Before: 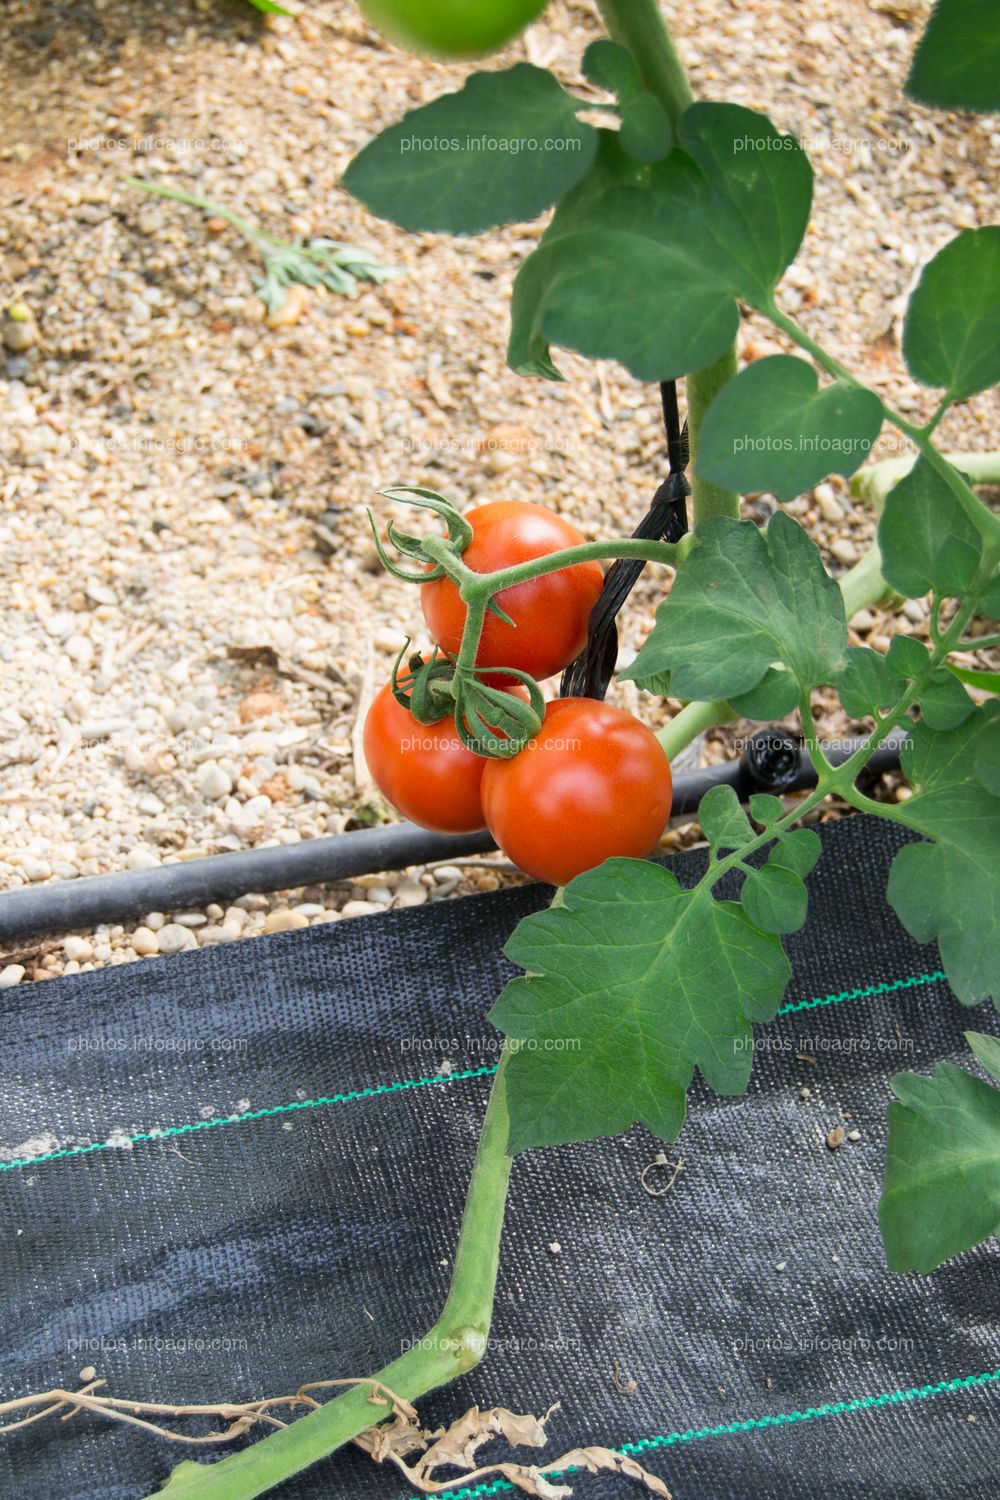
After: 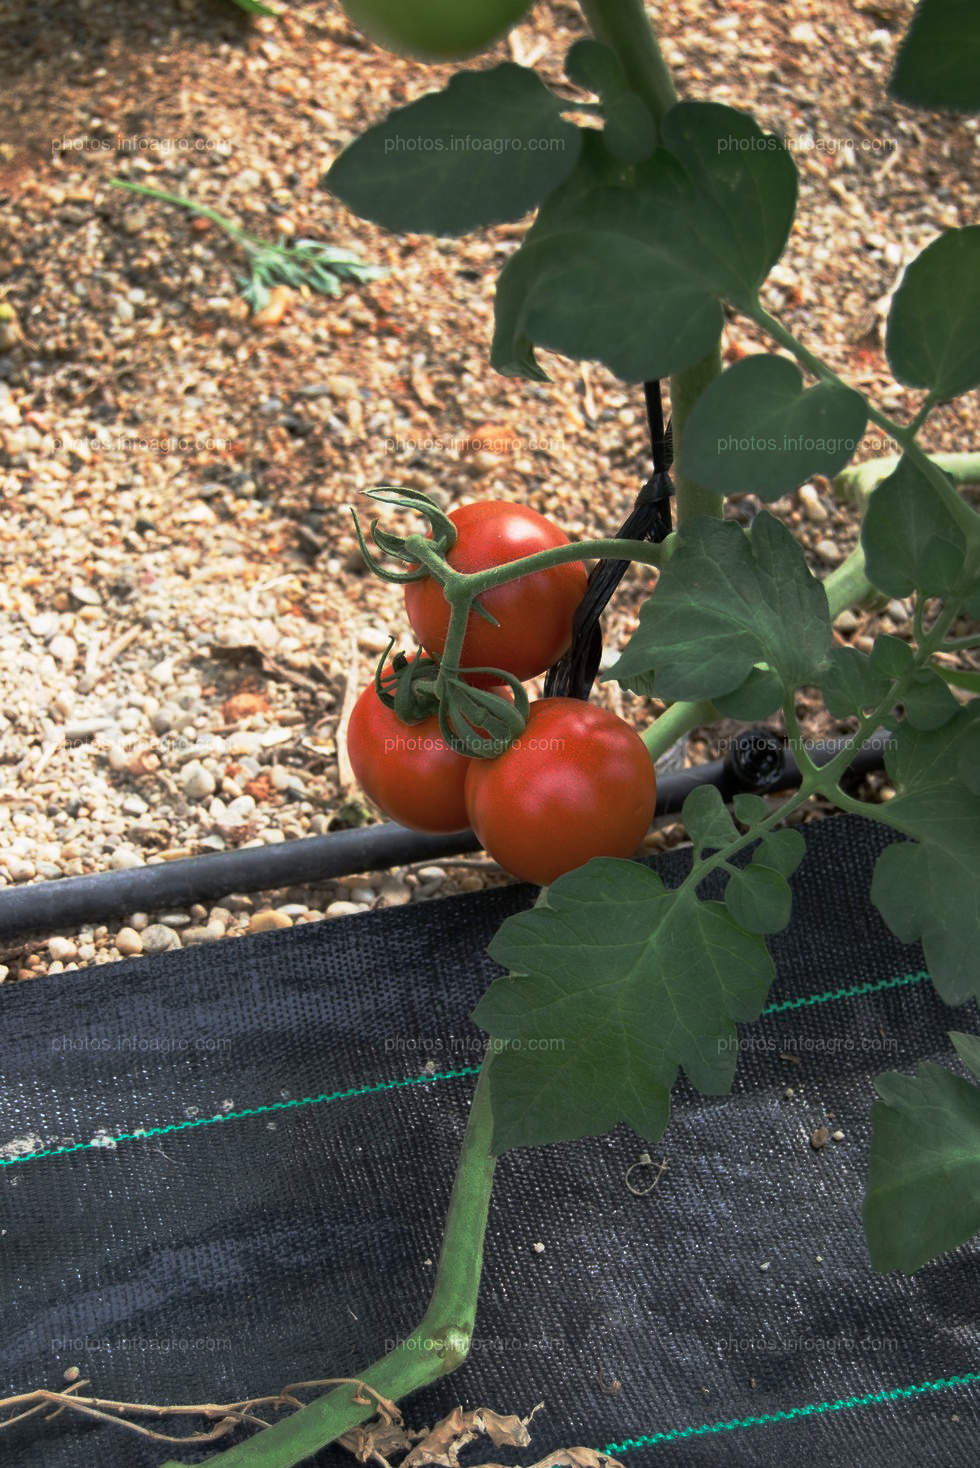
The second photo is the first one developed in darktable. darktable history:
base curve: curves: ch0 [(0, 0) (0.564, 0.291) (0.802, 0.731) (1, 1)], preserve colors none
crop: left 1.696%, right 0.284%, bottom 2.08%
color zones: curves: ch0 [(0, 0.5) (0.143, 0.5) (0.286, 0.5) (0.429, 0.504) (0.571, 0.5) (0.714, 0.509) (0.857, 0.5) (1, 0.5)]; ch1 [(0, 0.425) (0.143, 0.425) (0.286, 0.375) (0.429, 0.405) (0.571, 0.5) (0.714, 0.47) (0.857, 0.425) (1, 0.435)]; ch2 [(0, 0.5) (0.143, 0.5) (0.286, 0.5) (0.429, 0.517) (0.571, 0.5) (0.714, 0.51) (0.857, 0.5) (1, 0.5)]
